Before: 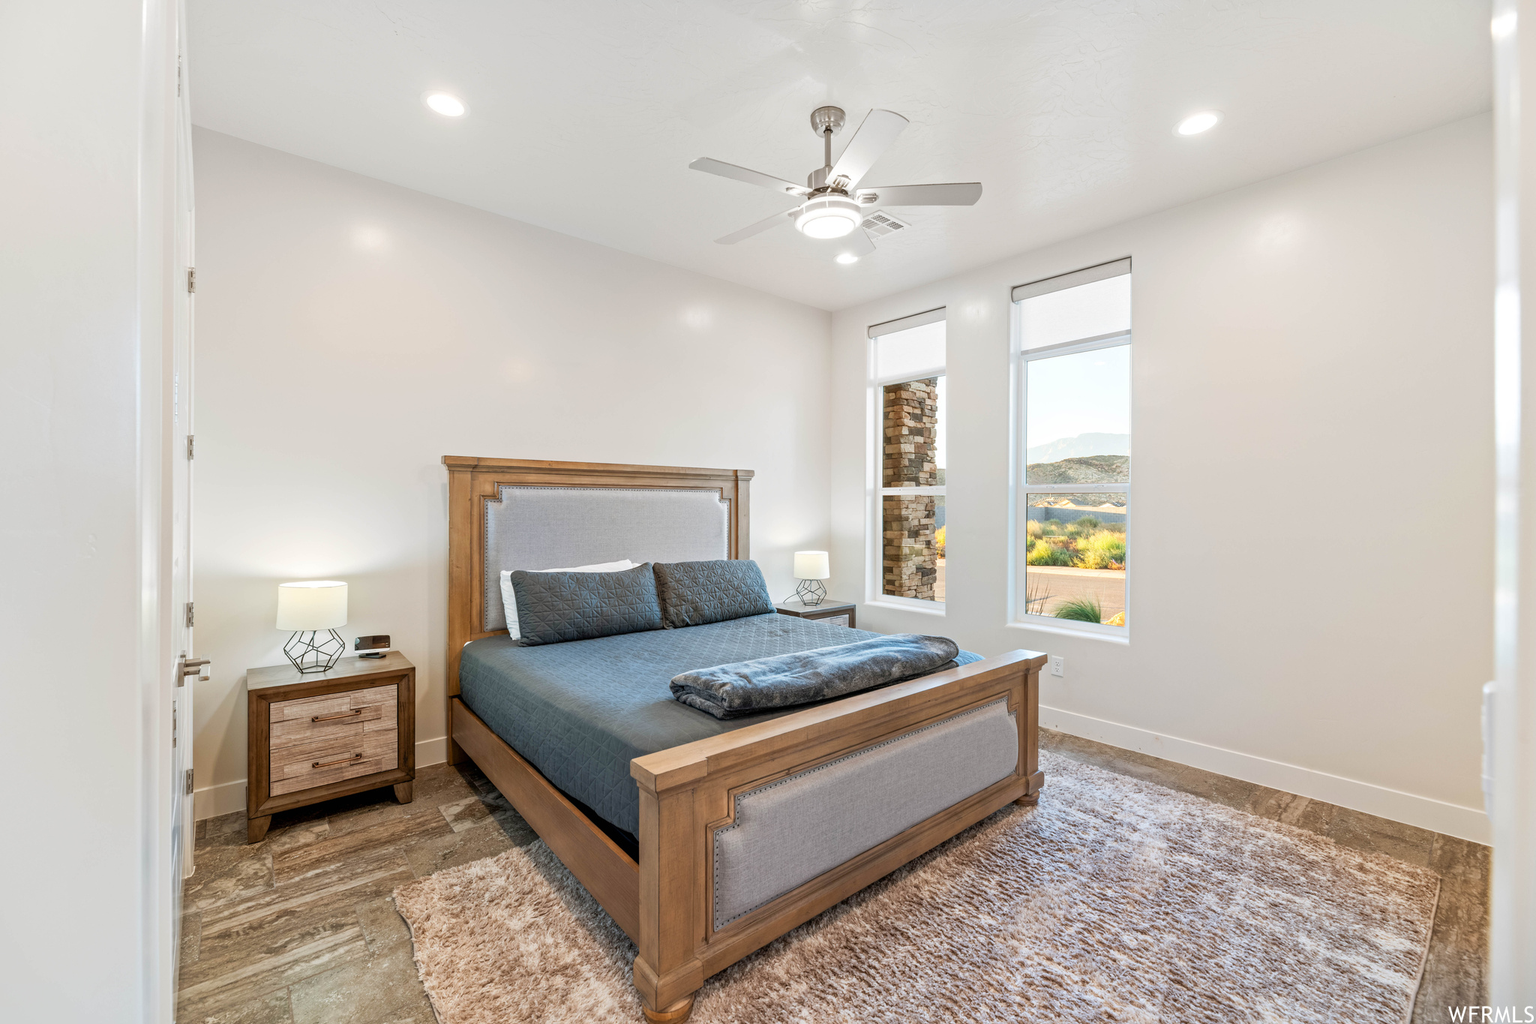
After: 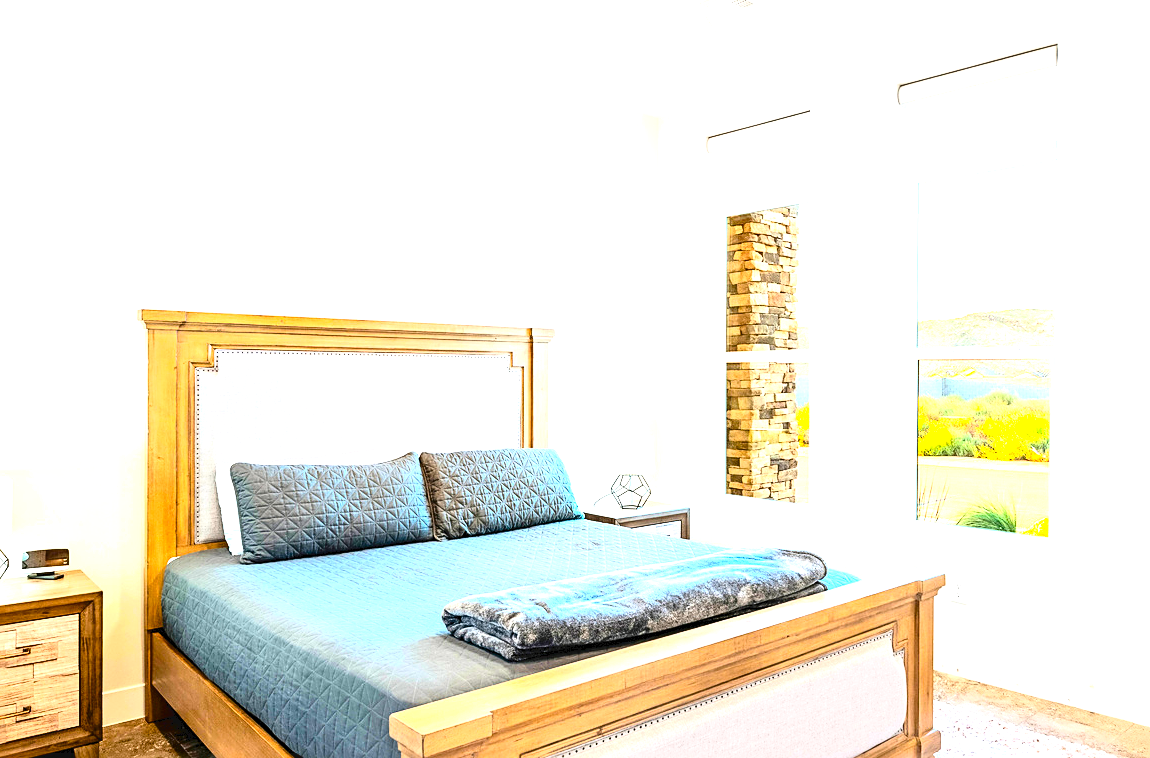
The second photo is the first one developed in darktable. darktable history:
tone curve: curves: ch0 [(0, 0) (0.003, 0.047) (0.011, 0.047) (0.025, 0.049) (0.044, 0.051) (0.069, 0.055) (0.1, 0.066) (0.136, 0.089) (0.177, 0.12) (0.224, 0.155) (0.277, 0.205) (0.335, 0.281) (0.399, 0.37) (0.468, 0.47) (0.543, 0.574) (0.623, 0.687) (0.709, 0.801) (0.801, 0.89) (0.898, 0.963) (1, 1)], color space Lab, independent channels, preserve colors none
crop and rotate: left 22.054%, top 21.883%, right 21.757%, bottom 22.586%
sharpen: on, module defaults
color balance rgb: shadows lift › chroma 0.885%, shadows lift › hue 113.01°, perceptual saturation grading › global saturation 29.676%, global vibrance 30.521%
exposure: black level correction 0, exposure 1.666 EV, compensate highlight preservation false
